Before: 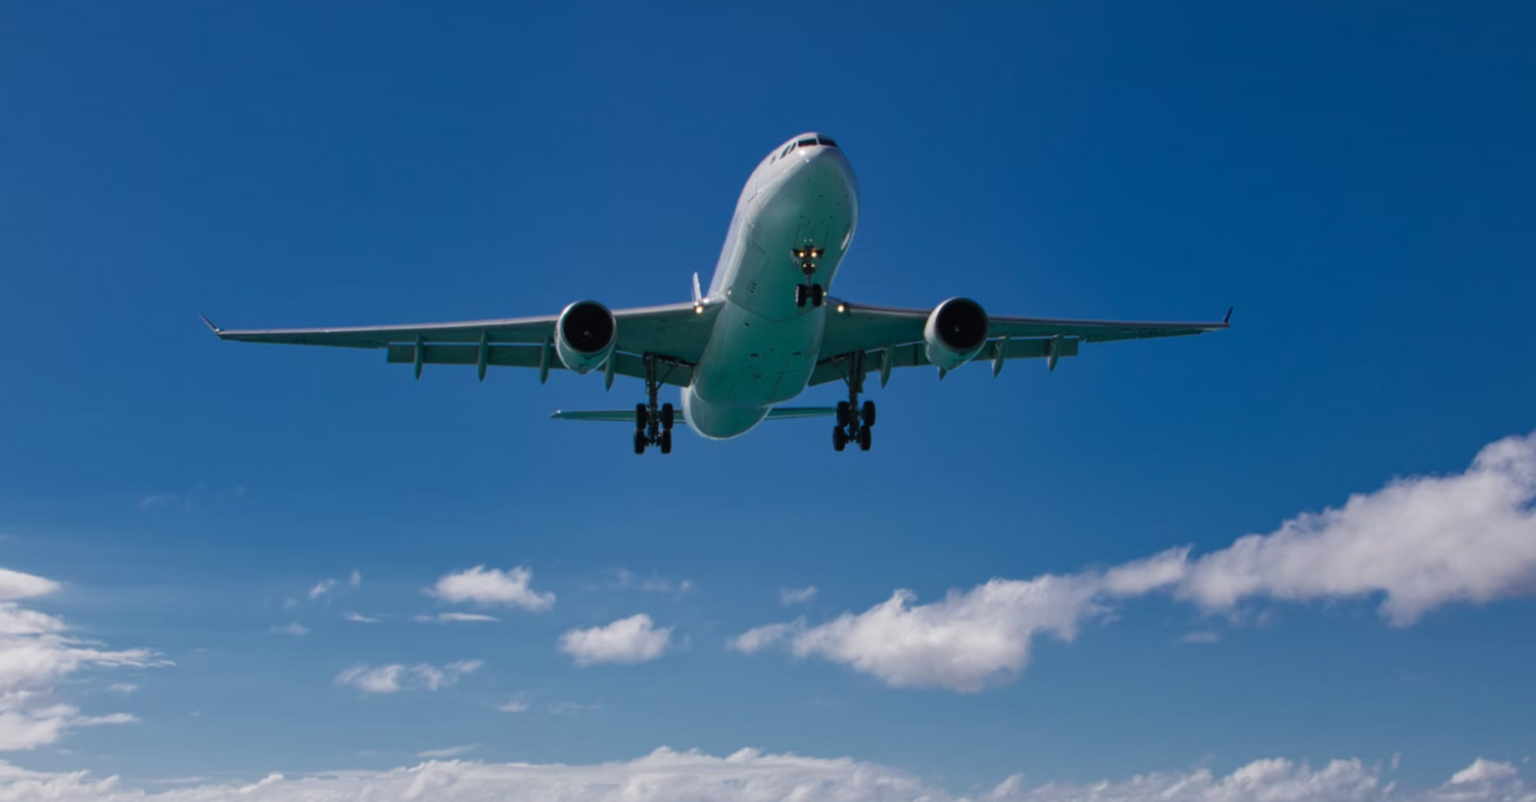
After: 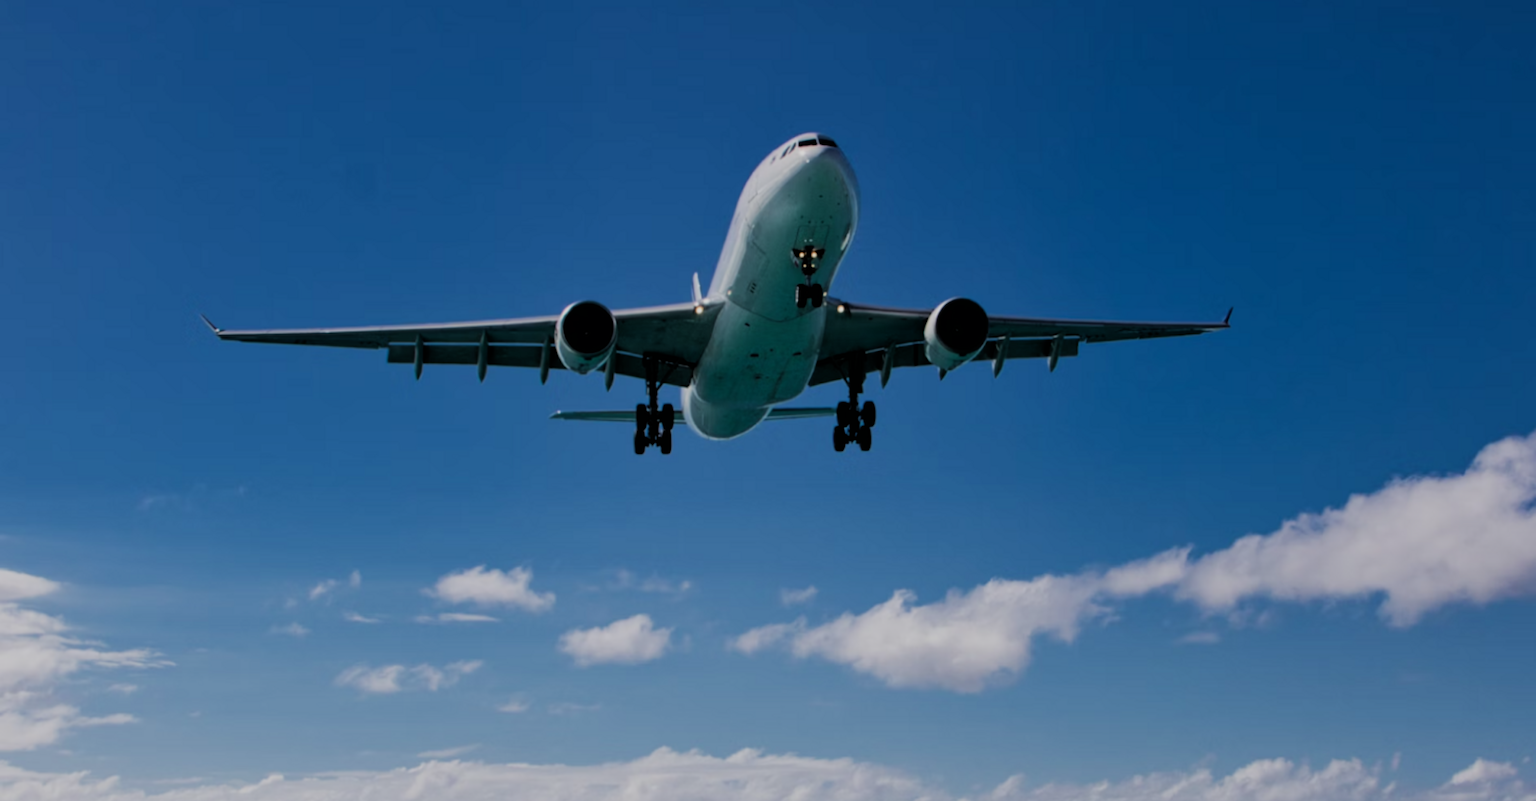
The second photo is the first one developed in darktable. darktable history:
crop: bottom 0.055%
filmic rgb: black relative exposure -4.09 EV, white relative exposure 5.14 EV, hardness 2.02, contrast 1.167
